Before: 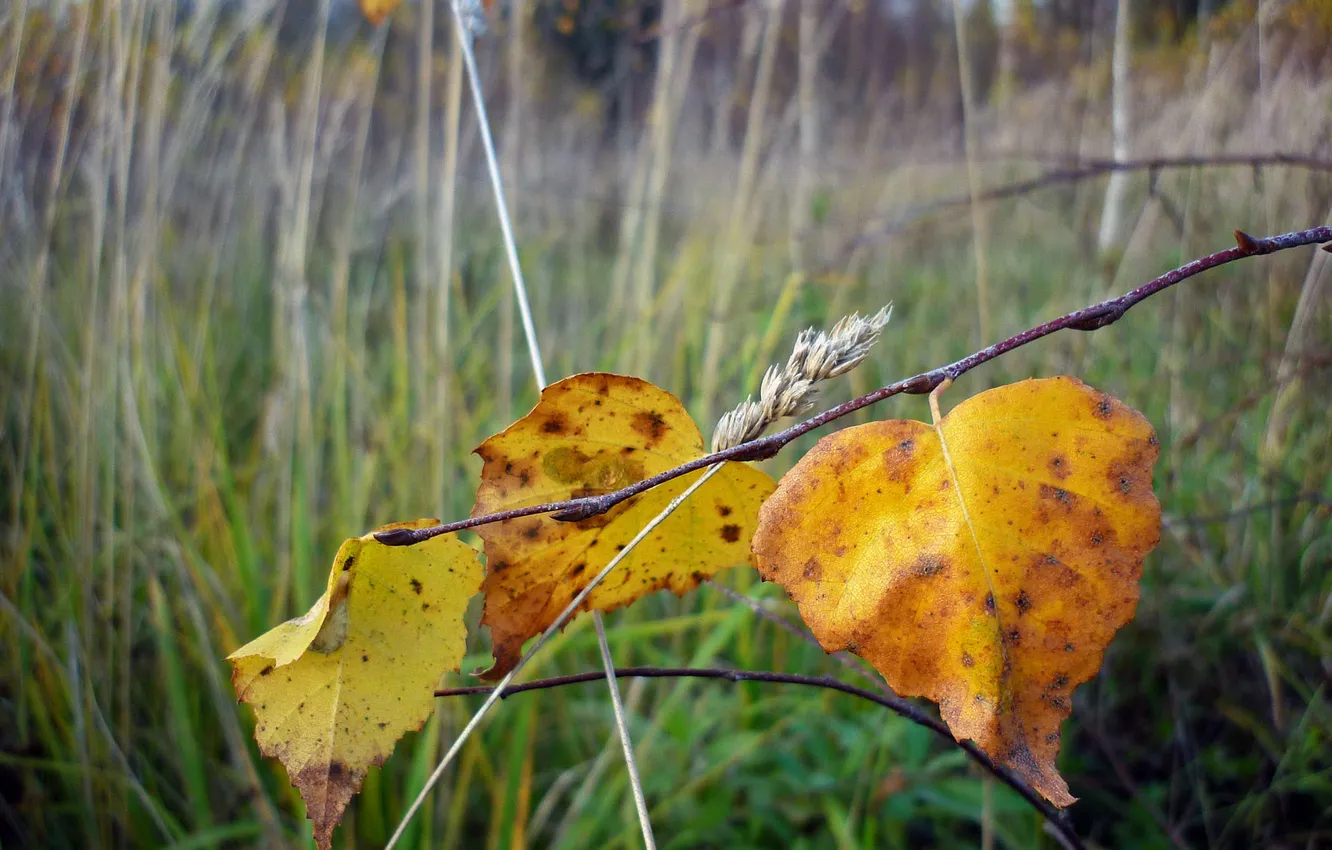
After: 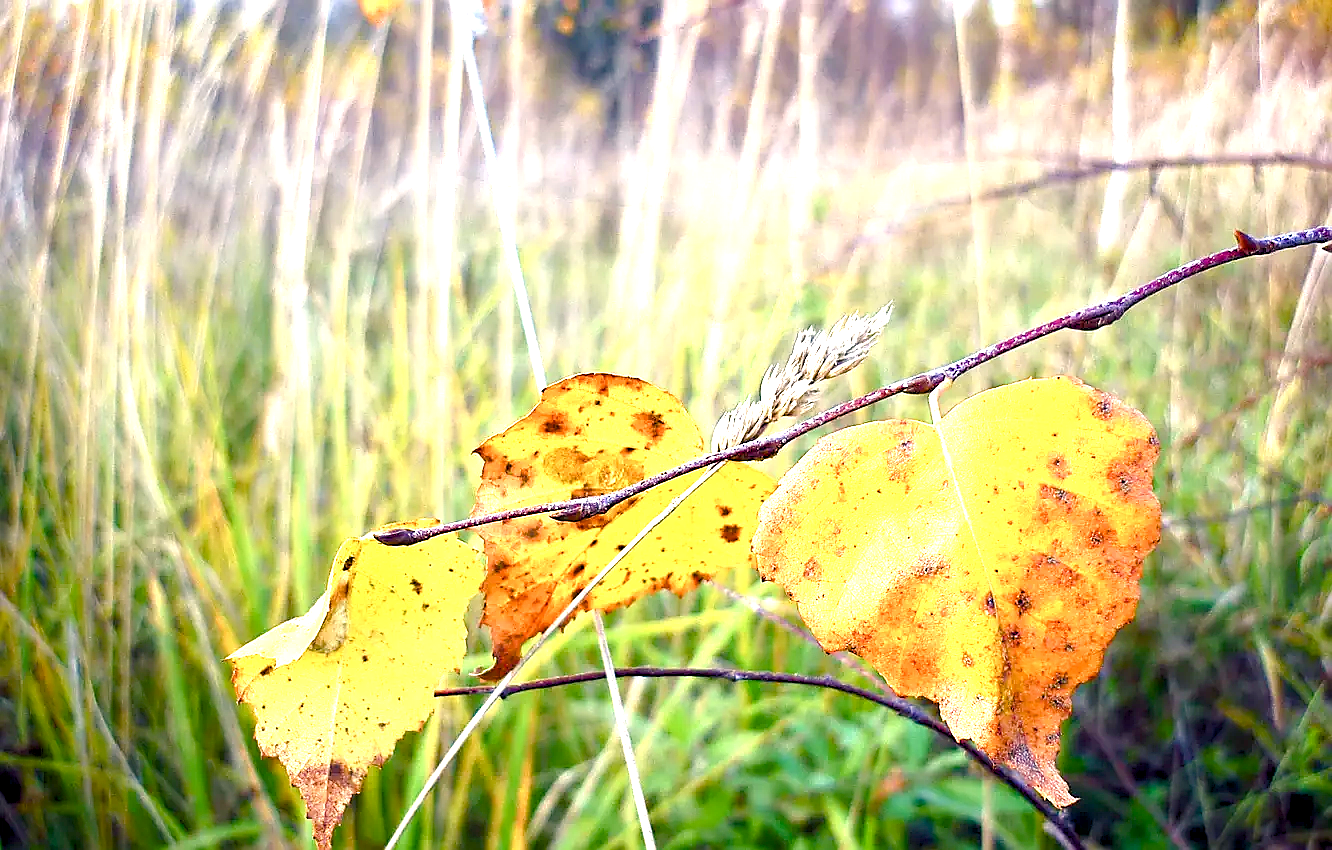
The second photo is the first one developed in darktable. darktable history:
exposure: exposure 1.988 EV, compensate highlight preservation false
contrast brightness saturation: saturation -0.03
color balance rgb: highlights gain › chroma 3.092%, highlights gain › hue 54.64°, global offset › luminance -0.28%, global offset › hue 259.5°, perceptual saturation grading › global saturation 38.72%, perceptual saturation grading › highlights -50.095%, perceptual saturation grading › shadows 31.031%, global vibrance 14.215%
sharpen: radius 1.364, amount 1.237, threshold 0.832
